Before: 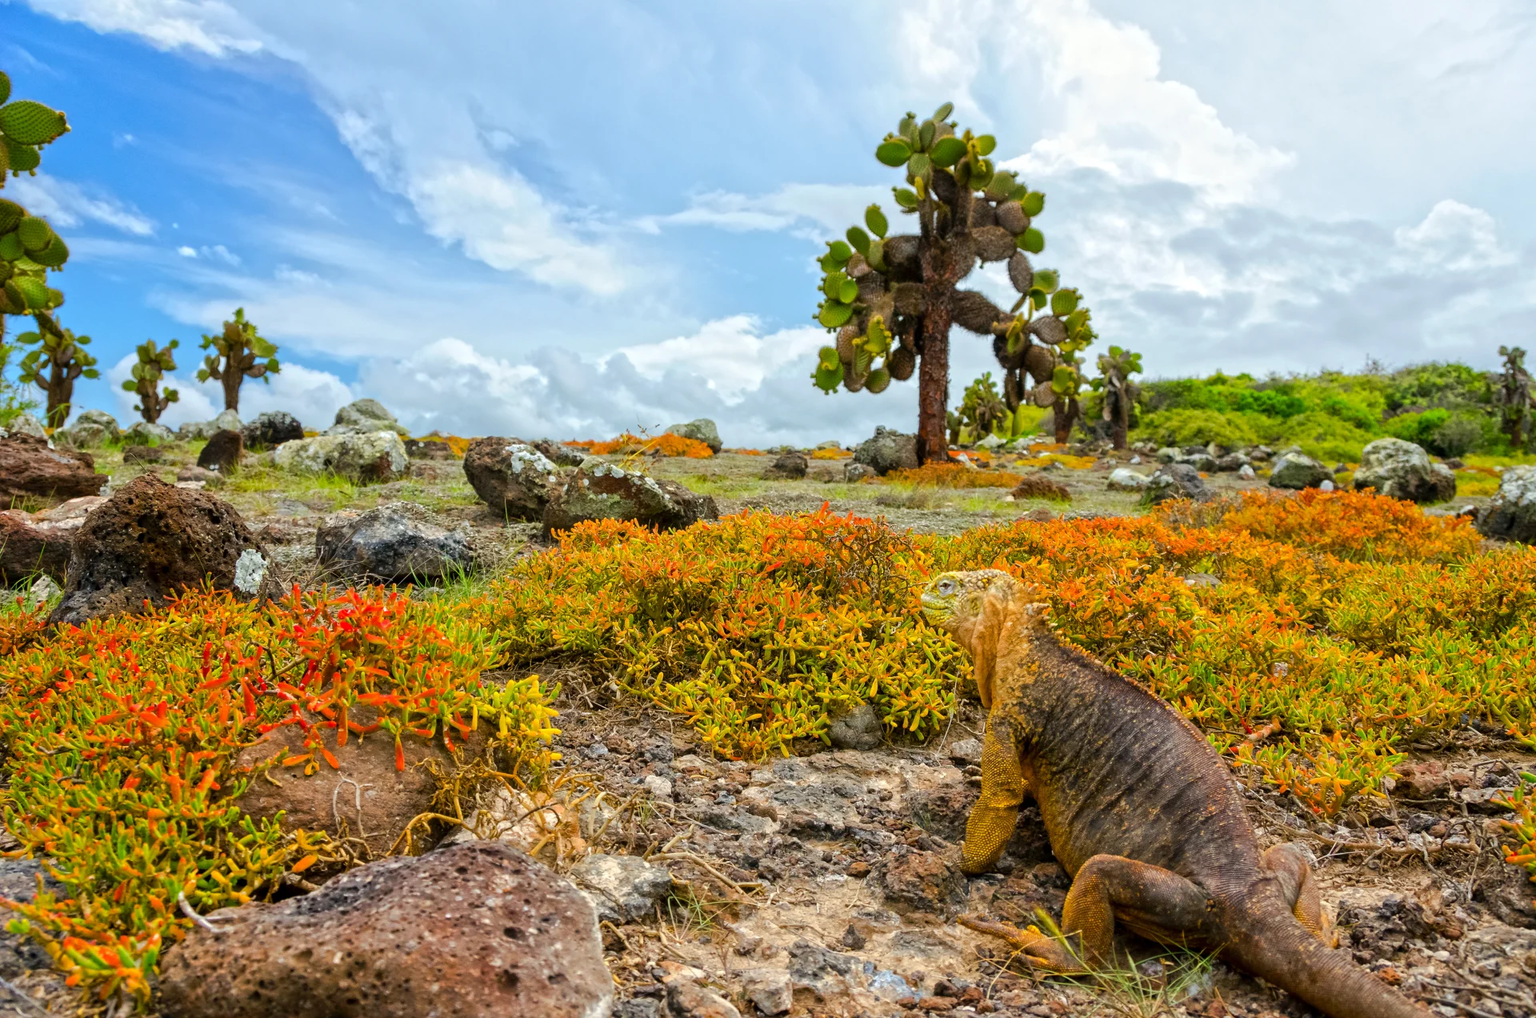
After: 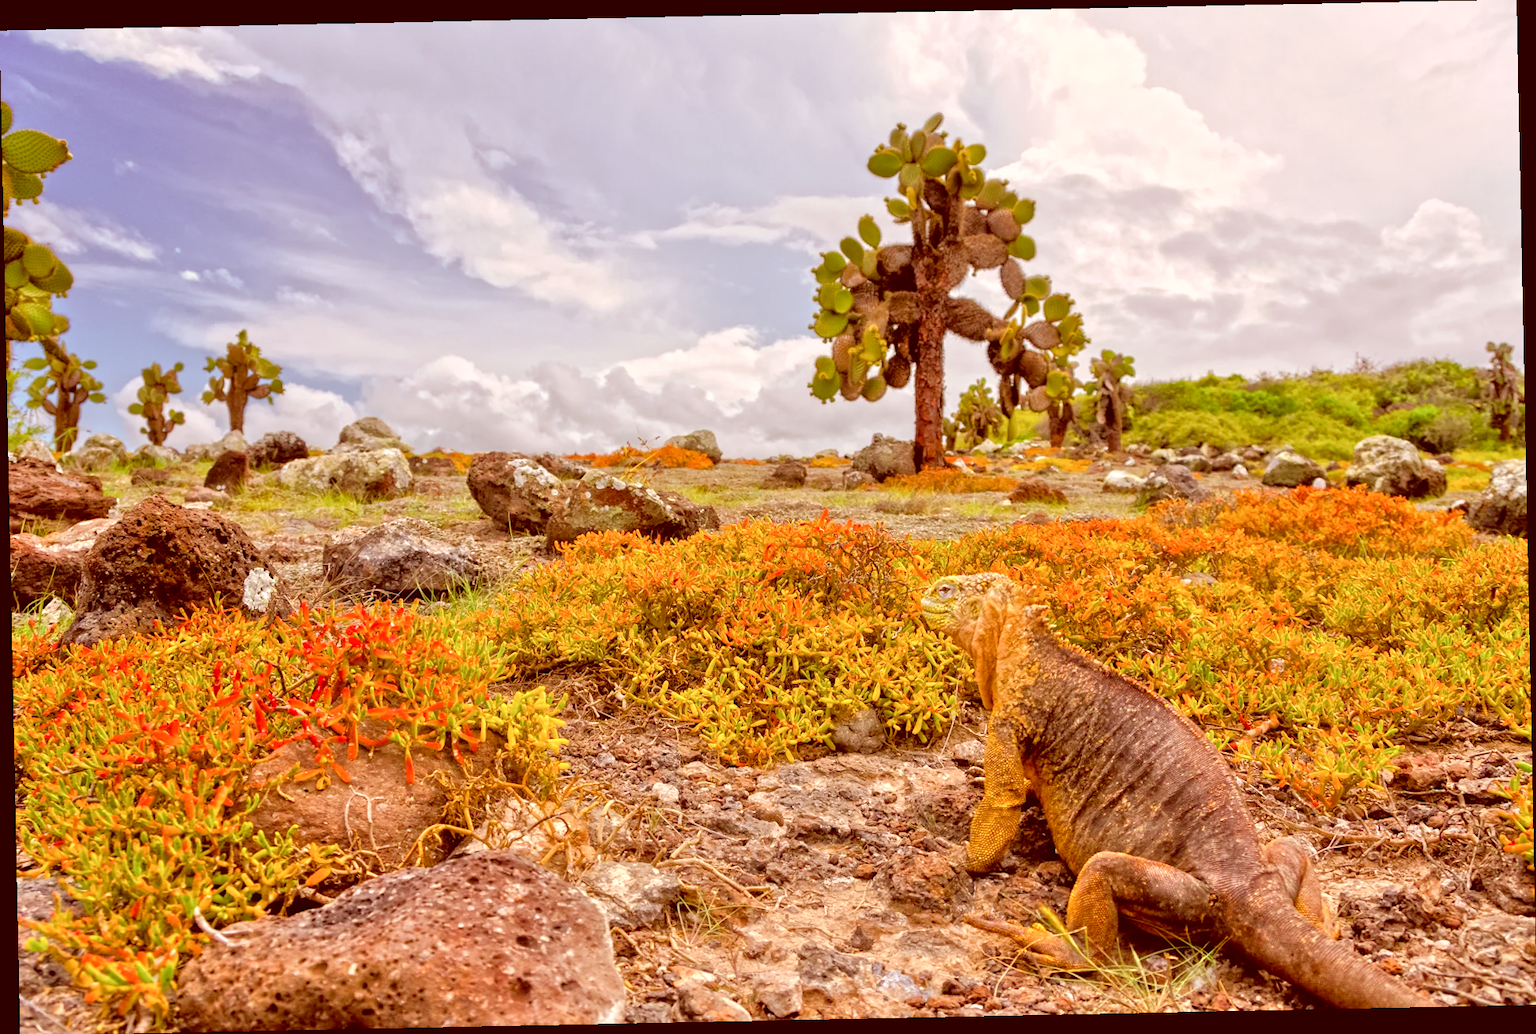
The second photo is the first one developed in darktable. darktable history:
rotate and perspective: rotation -1.17°, automatic cropping off
color correction: highlights a* 9.03, highlights b* 8.71, shadows a* 40, shadows b* 40, saturation 0.8
tone equalizer: -7 EV 0.15 EV, -6 EV 0.6 EV, -5 EV 1.15 EV, -4 EV 1.33 EV, -3 EV 1.15 EV, -2 EV 0.6 EV, -1 EV 0.15 EV, mask exposure compensation -0.5 EV
